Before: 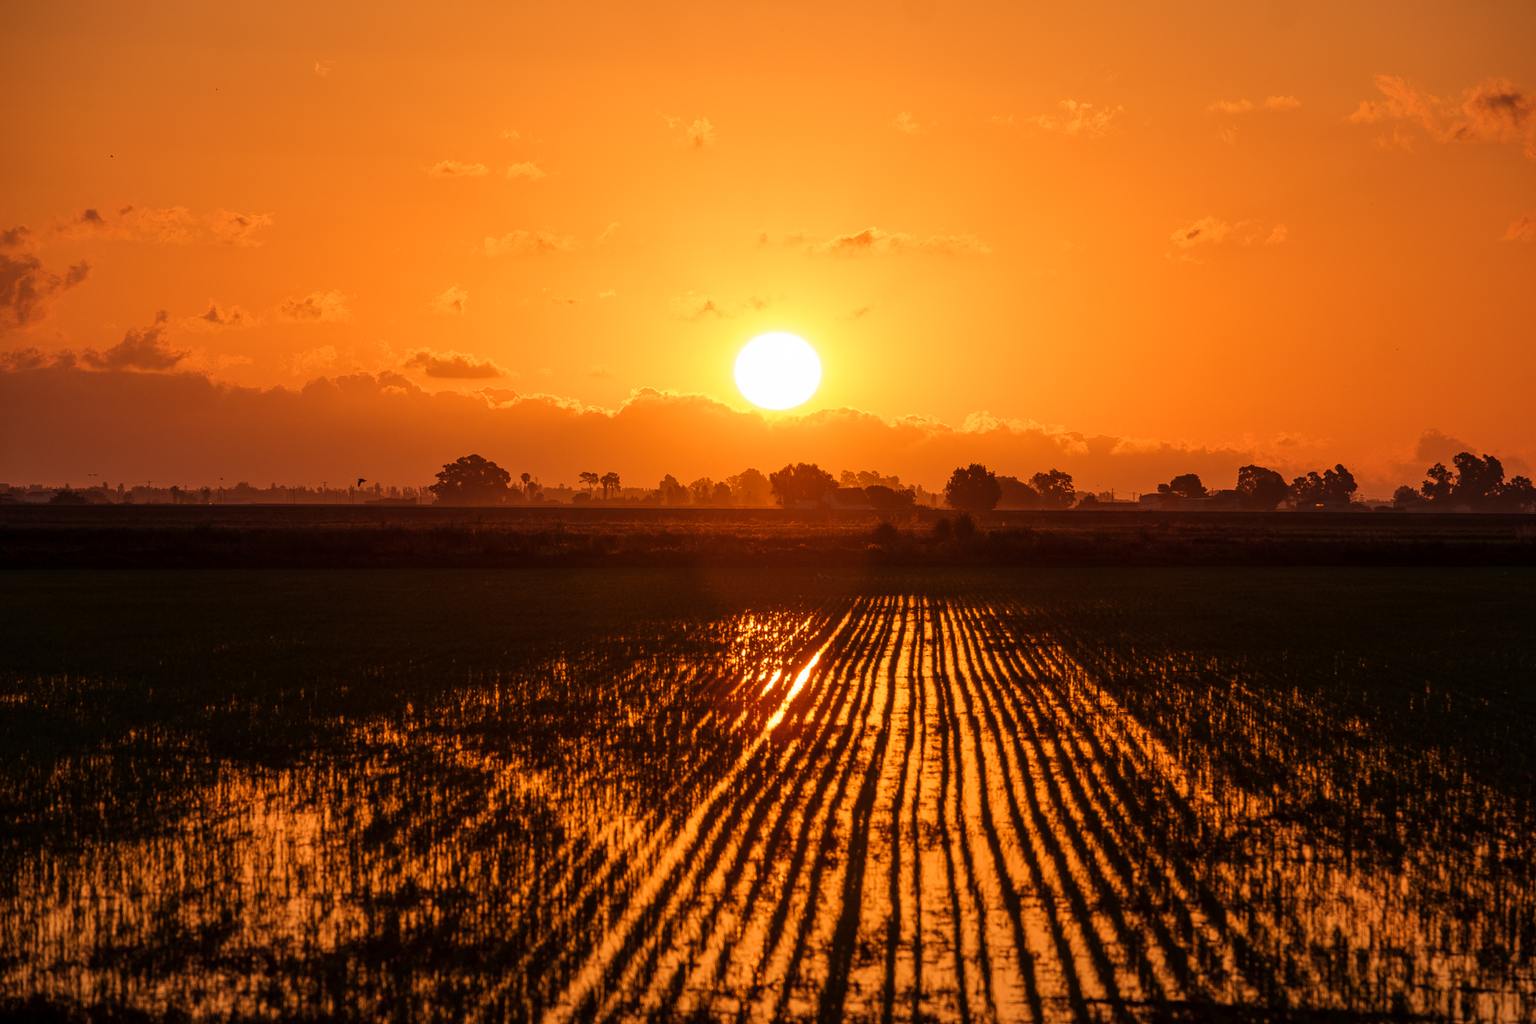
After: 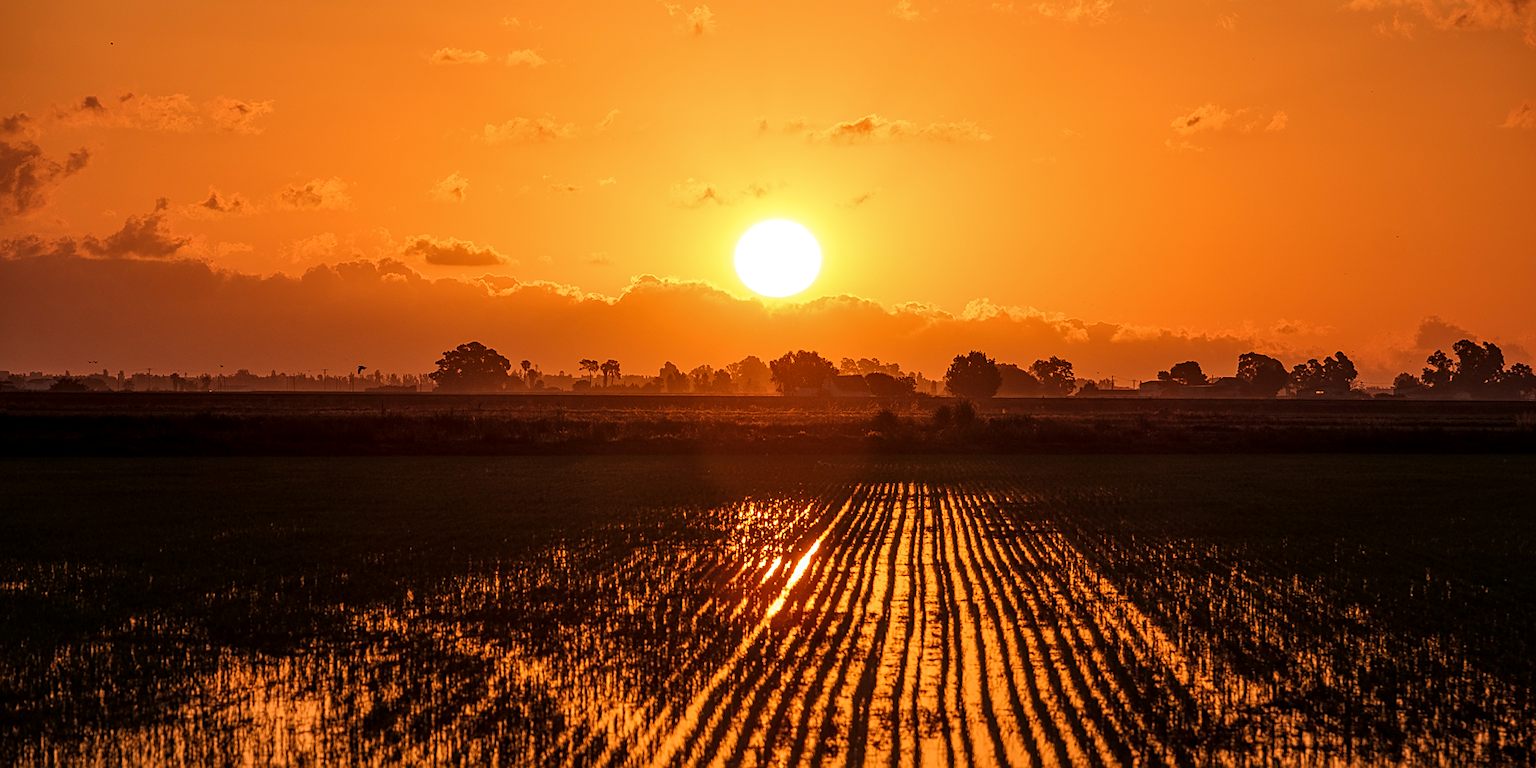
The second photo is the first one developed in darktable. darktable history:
crop: top 11.038%, bottom 13.962%
local contrast: on, module defaults
sharpen: on, module defaults
white balance: red 0.986, blue 1.01
